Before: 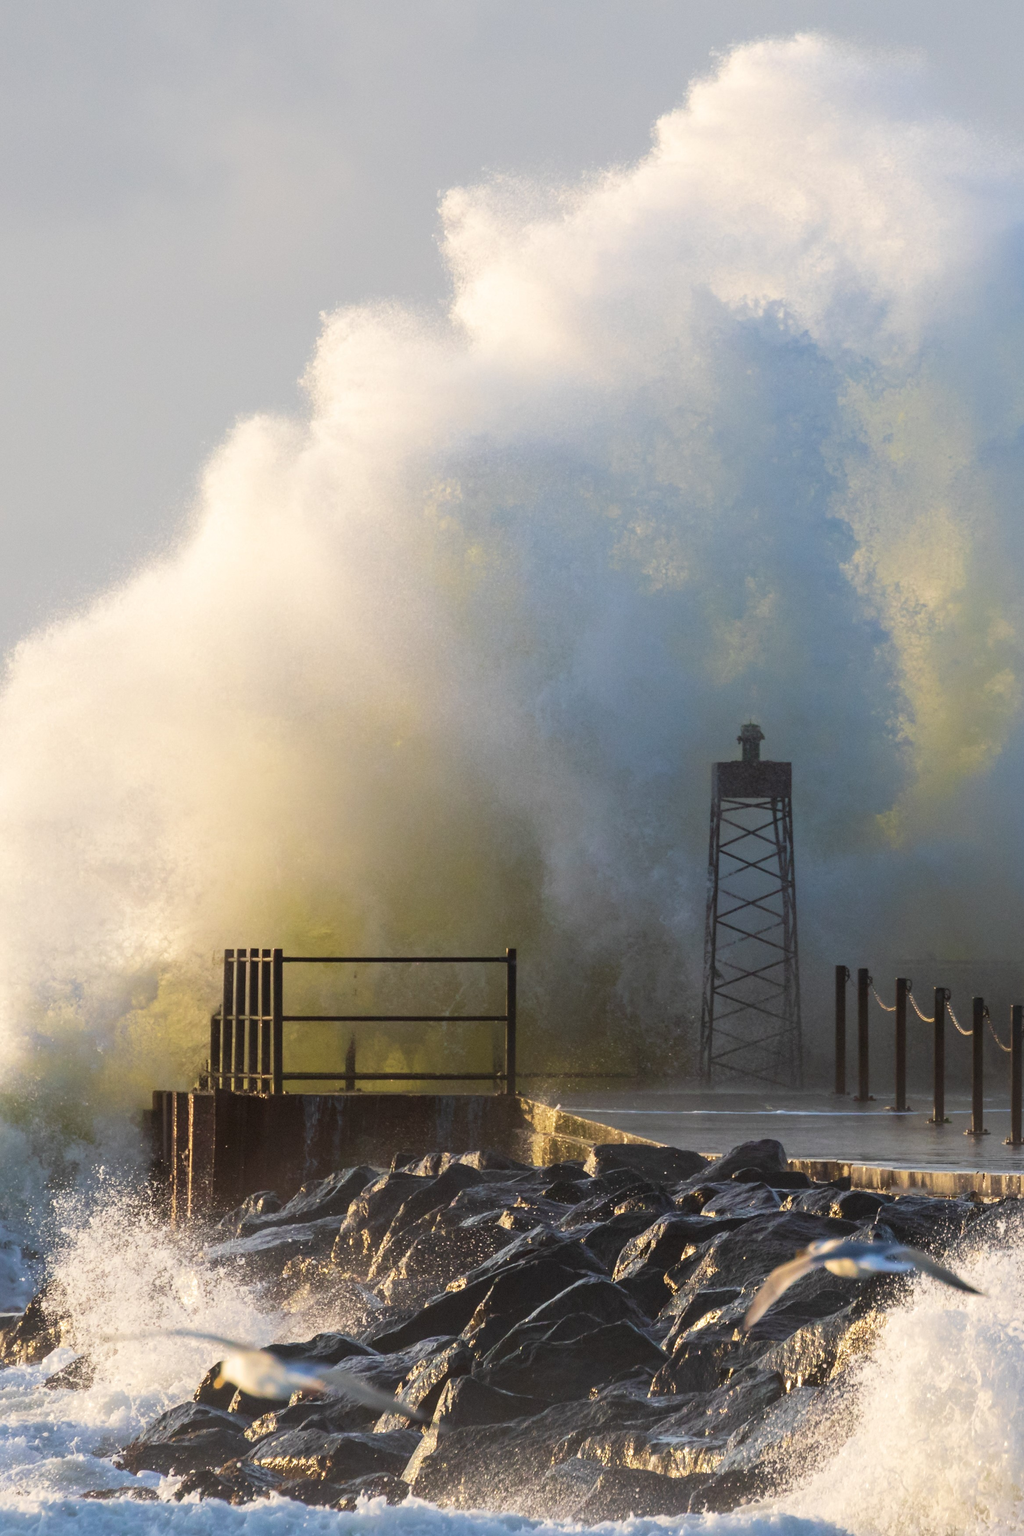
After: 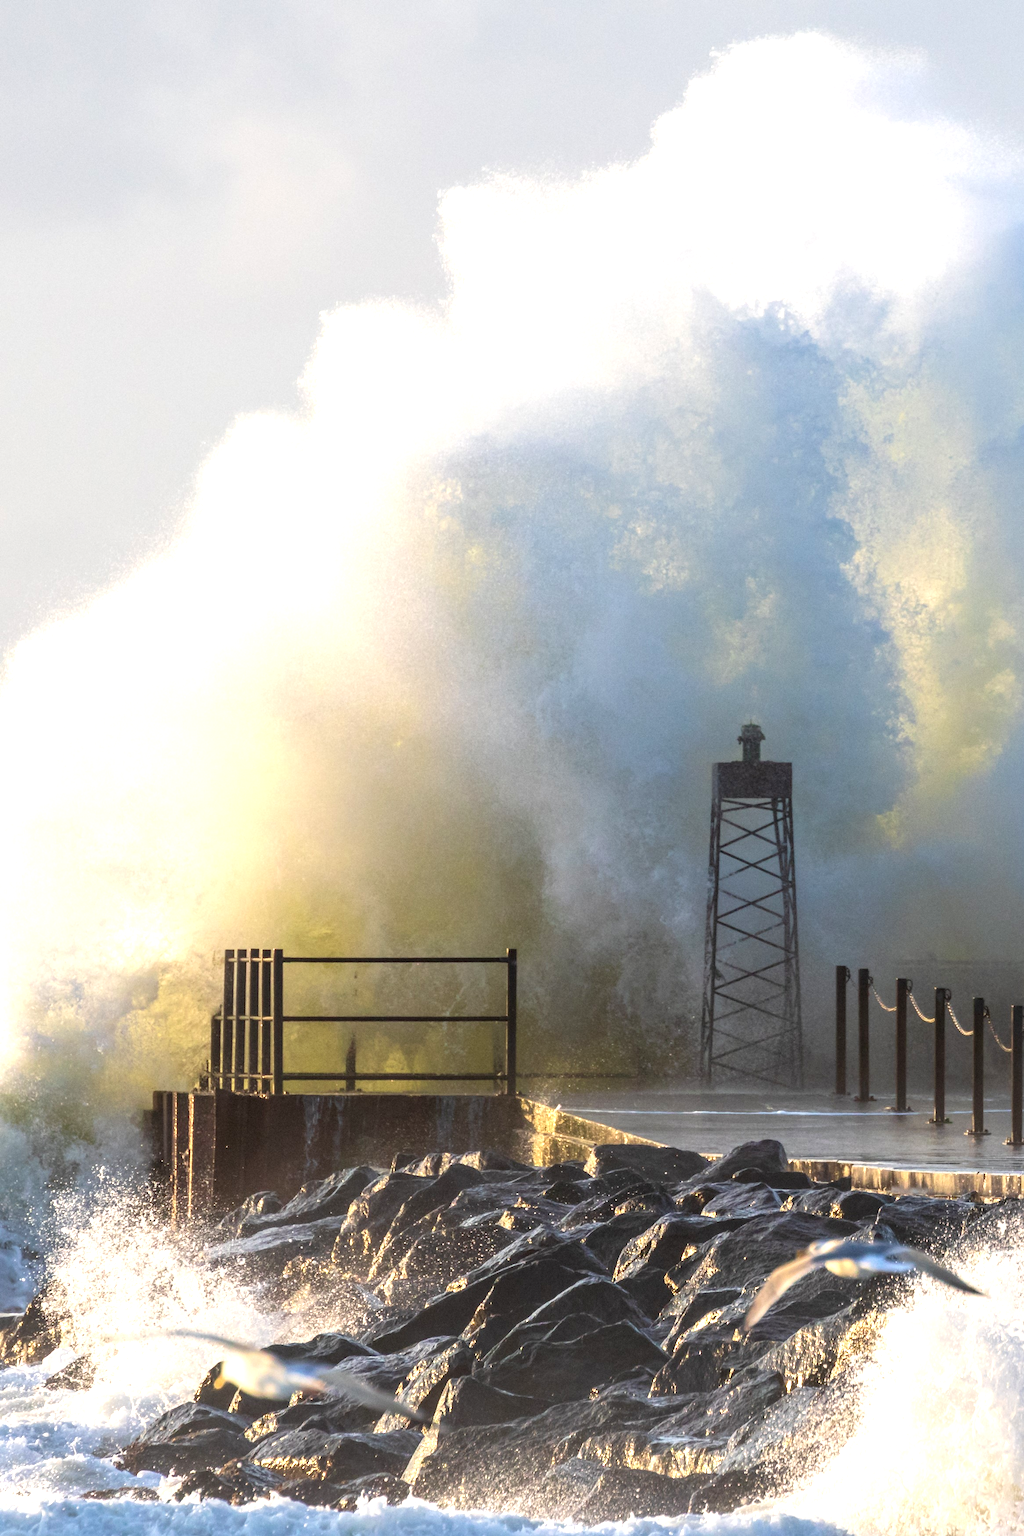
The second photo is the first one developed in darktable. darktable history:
color balance: mode lift, gamma, gain (sRGB)
exposure: exposure 0.669 EV, compensate highlight preservation false
local contrast: on, module defaults
